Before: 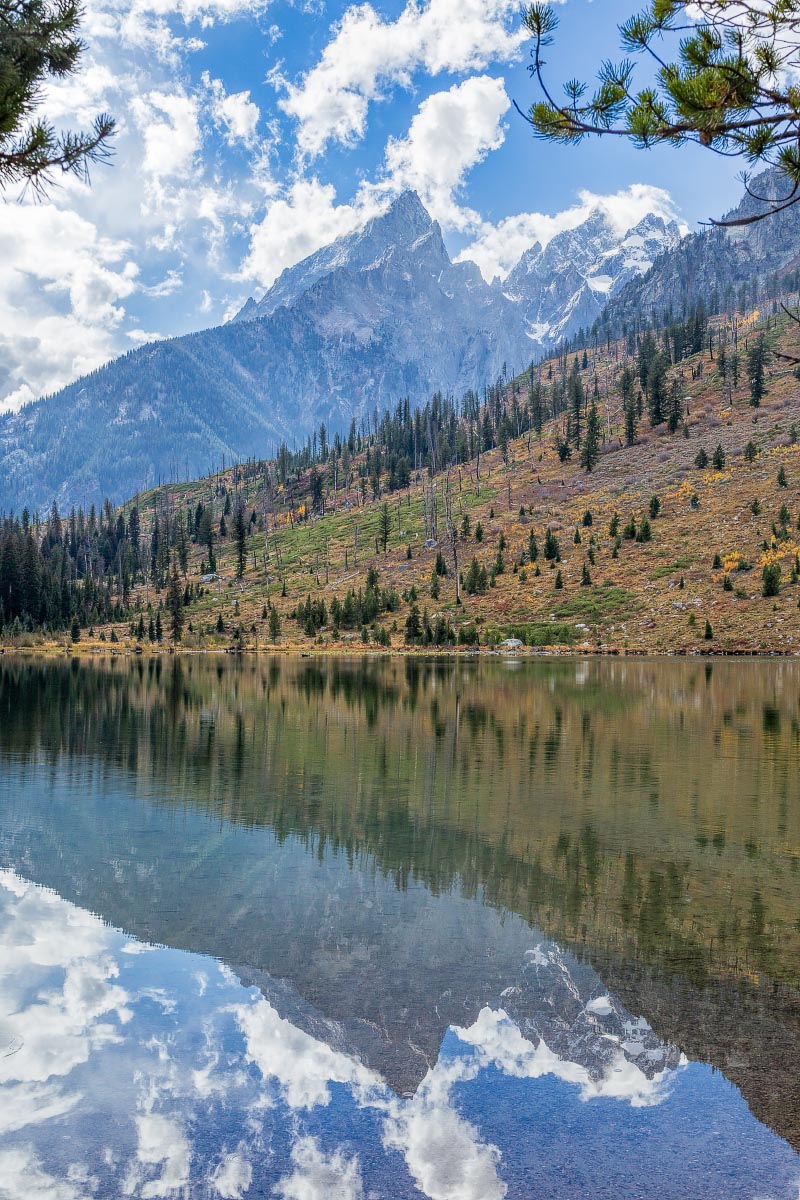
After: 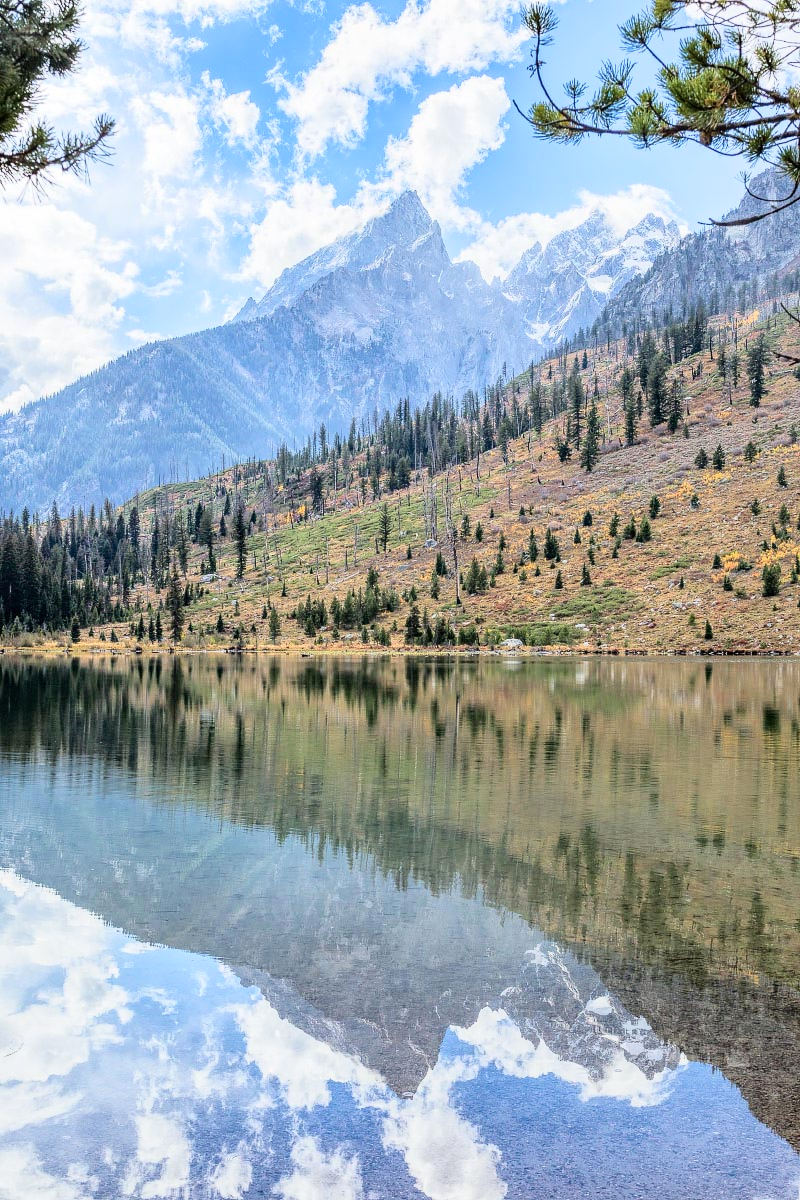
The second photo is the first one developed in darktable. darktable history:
tone curve: curves: ch0 [(0, 0) (0.003, 0.003) (0.011, 0.01) (0.025, 0.023) (0.044, 0.041) (0.069, 0.064) (0.1, 0.094) (0.136, 0.143) (0.177, 0.205) (0.224, 0.281) (0.277, 0.367) (0.335, 0.457) (0.399, 0.542) (0.468, 0.629) (0.543, 0.711) (0.623, 0.788) (0.709, 0.863) (0.801, 0.912) (0.898, 0.955) (1, 1)], color space Lab, independent channels, preserve colors none
